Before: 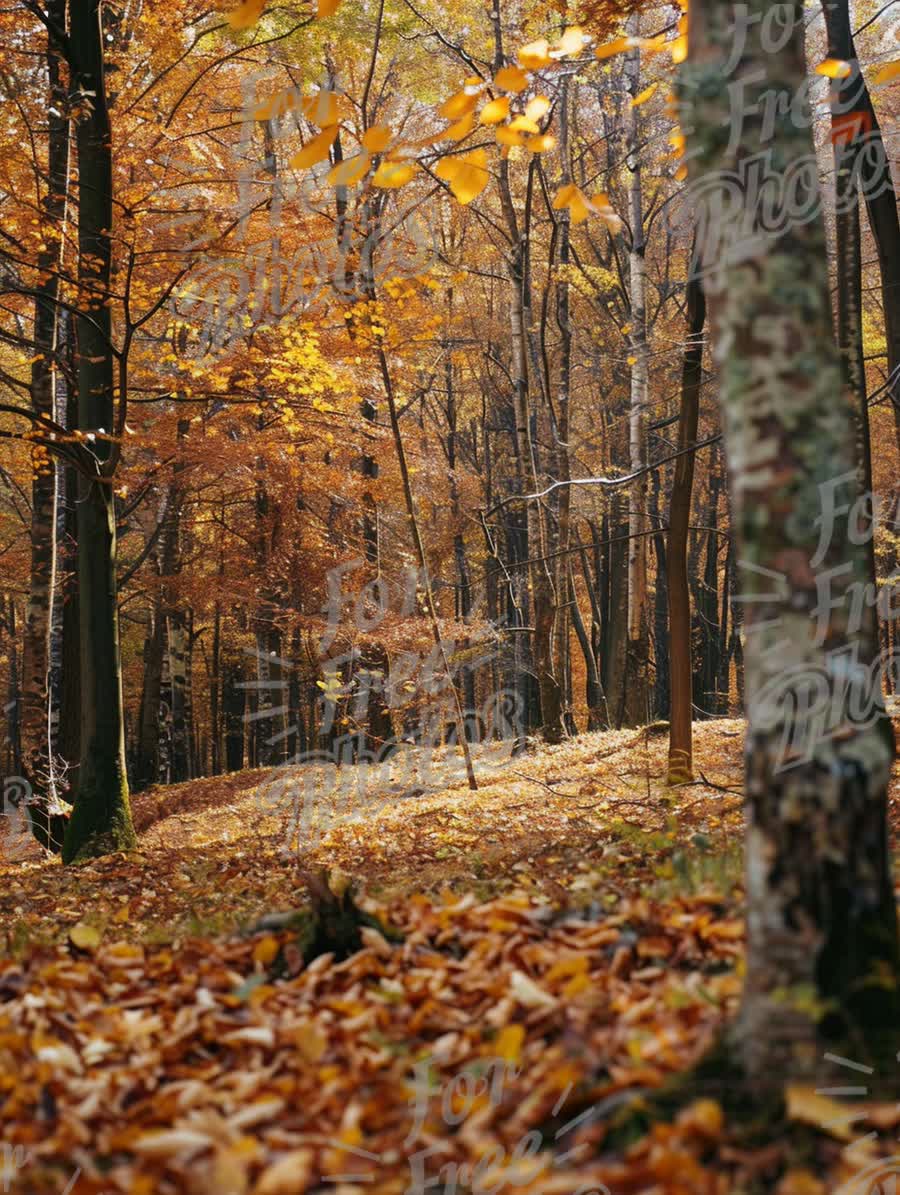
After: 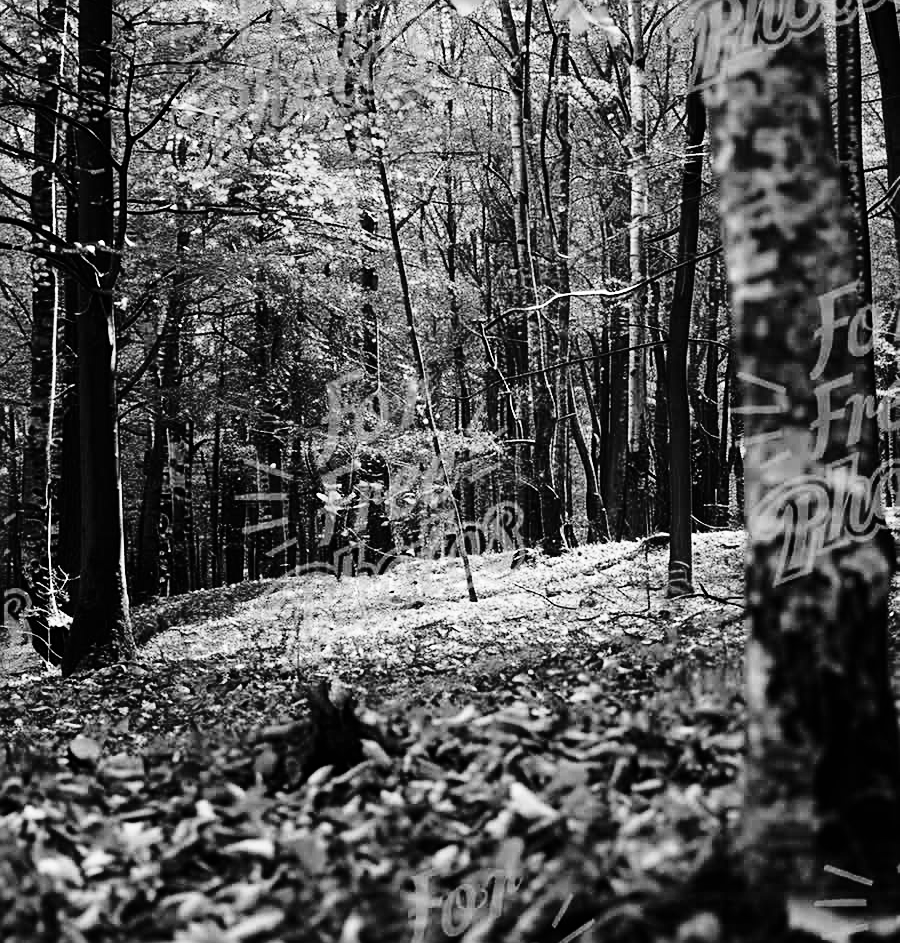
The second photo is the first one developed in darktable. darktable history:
contrast brightness saturation: contrast 0.216, brightness -0.193, saturation 0.245
crop and rotate: top 15.733%, bottom 5.353%
color calibration: output gray [0.23, 0.37, 0.4, 0], illuminant as shot in camera, x 0.358, y 0.373, temperature 4628.91 K
base curve: curves: ch0 [(0, 0) (0.032, 0.037) (0.105, 0.228) (0.435, 0.76) (0.856, 0.983) (1, 1)], preserve colors none
sharpen: on, module defaults
